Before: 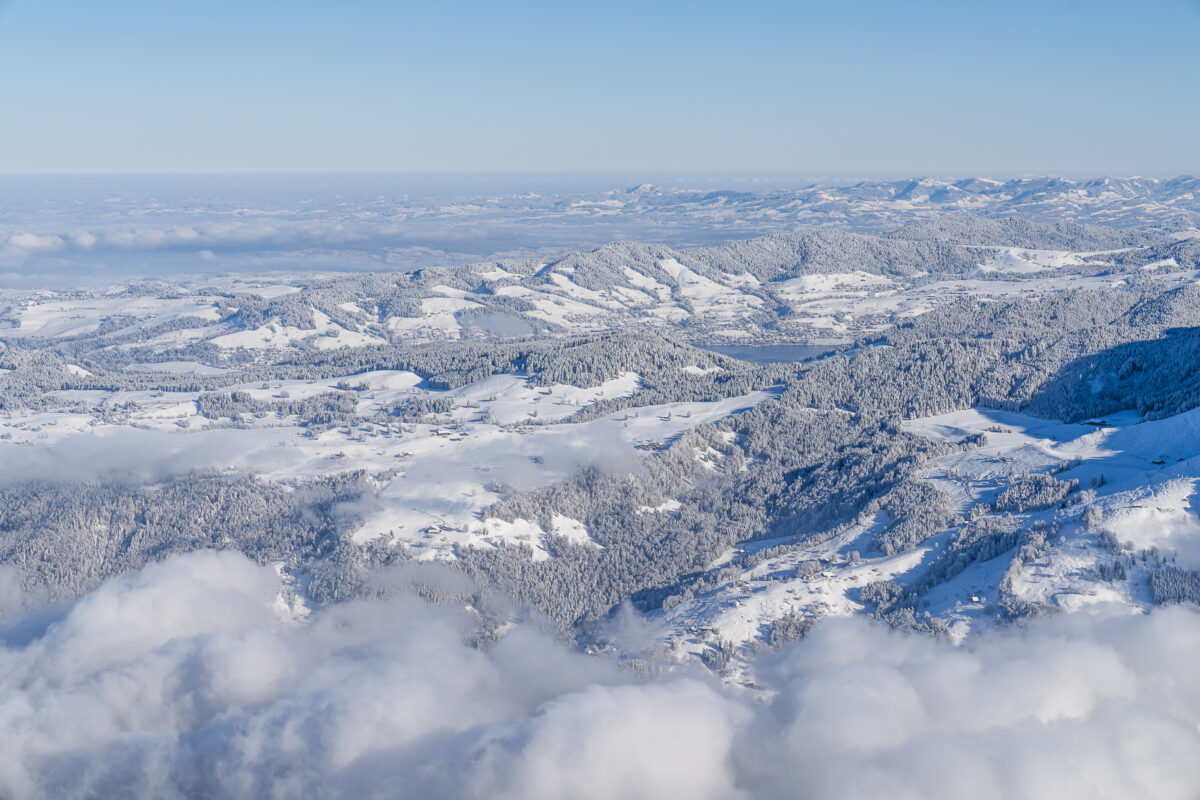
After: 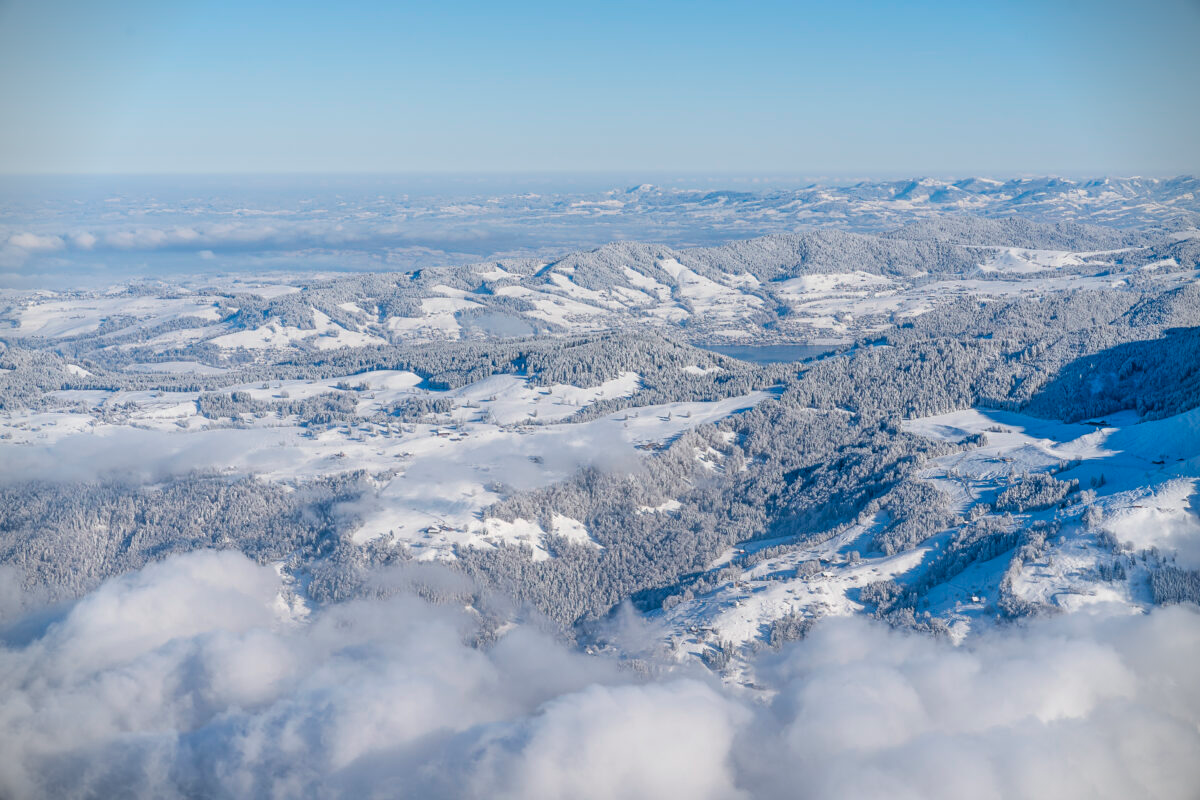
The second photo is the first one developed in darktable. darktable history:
vignetting: fall-off start 91.46%, brightness -0.677
